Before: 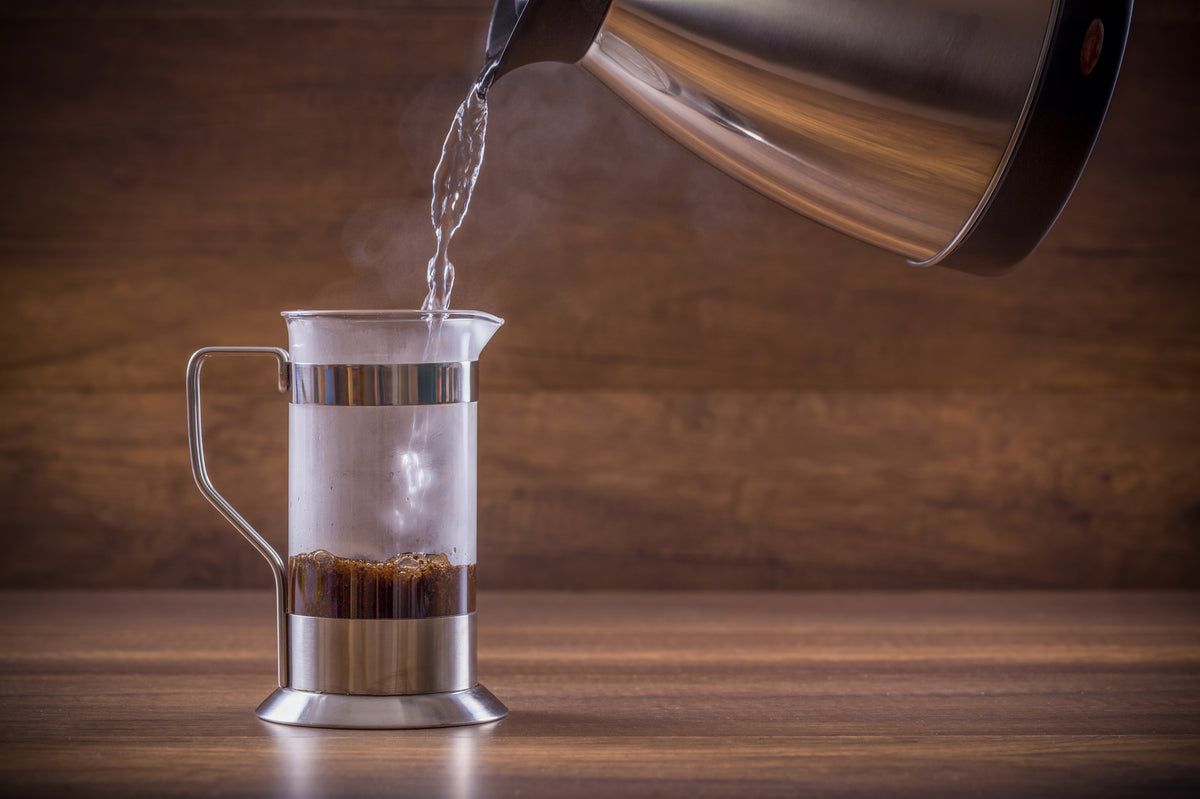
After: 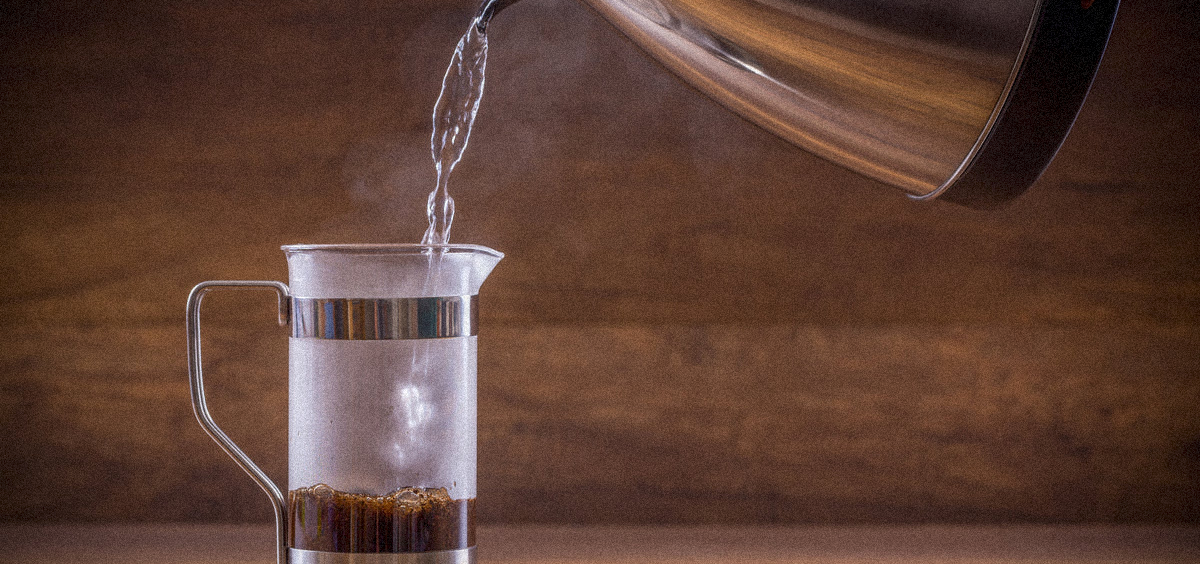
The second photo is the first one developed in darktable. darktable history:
crop and rotate: top 8.293%, bottom 20.996%
grain: coarseness 9.38 ISO, strength 34.99%, mid-tones bias 0%
contrast brightness saturation: contrast 0.08, saturation 0.02
